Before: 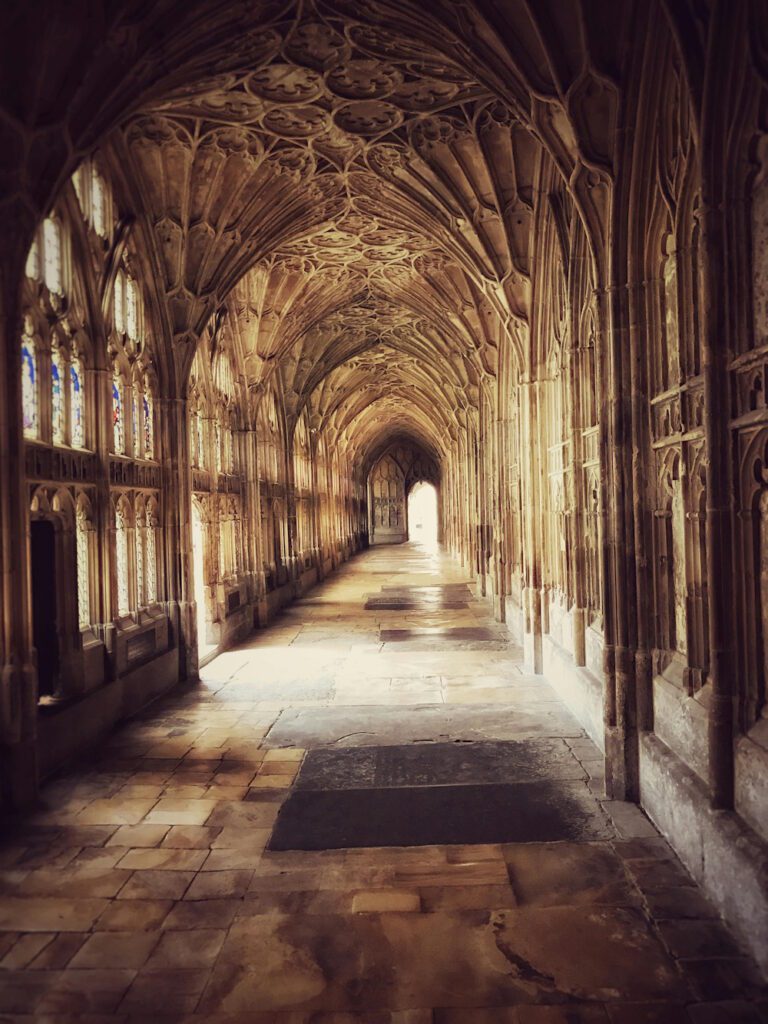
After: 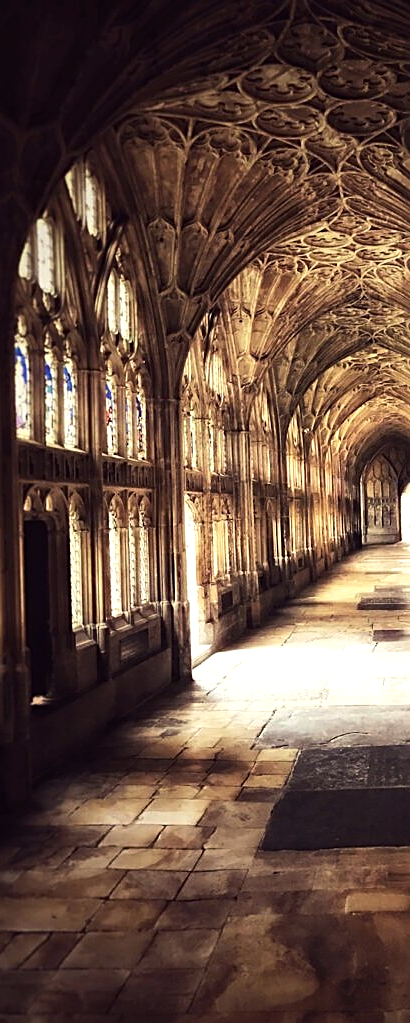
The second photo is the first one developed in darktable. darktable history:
crop: left 1.008%, right 45.578%, bottom 0.091%
tone equalizer: -8 EV -0.757 EV, -7 EV -0.692 EV, -6 EV -0.561 EV, -5 EV -0.397 EV, -3 EV 0.365 EV, -2 EV 0.6 EV, -1 EV 0.675 EV, +0 EV 0.76 EV, edges refinement/feathering 500, mask exposure compensation -1.57 EV, preserve details no
sharpen: on, module defaults
